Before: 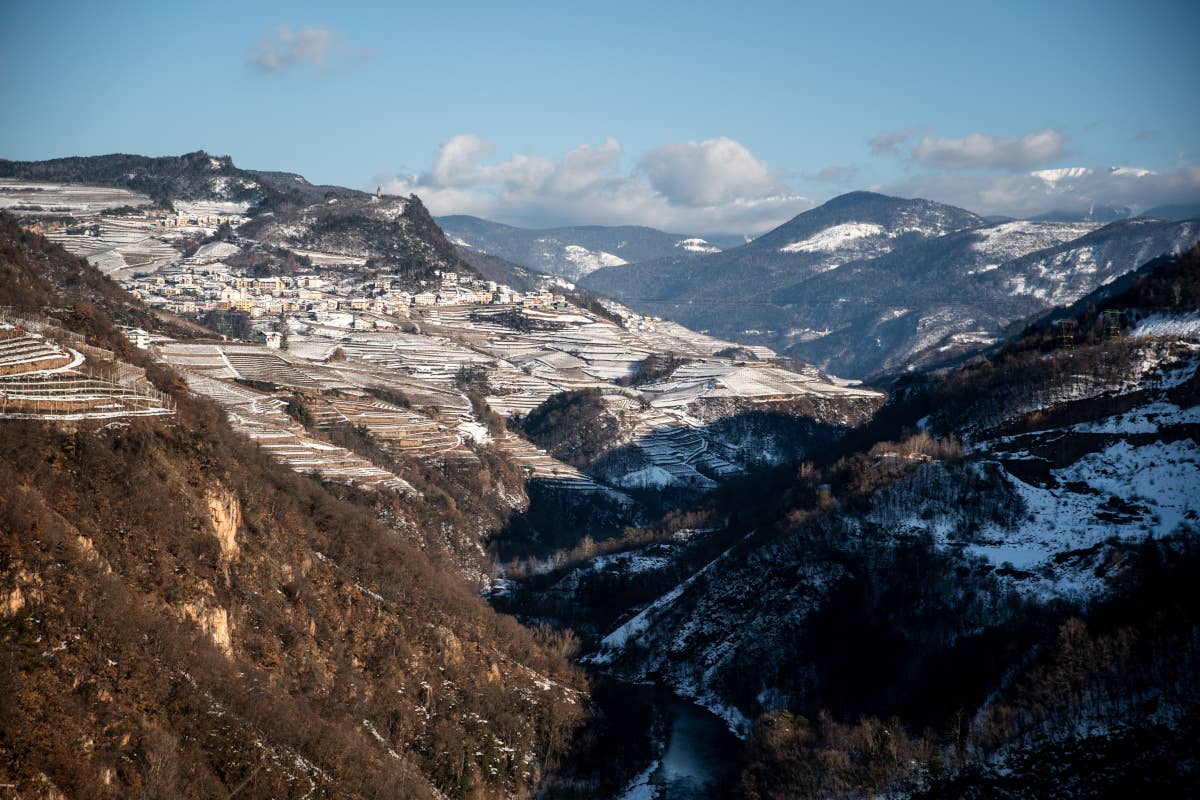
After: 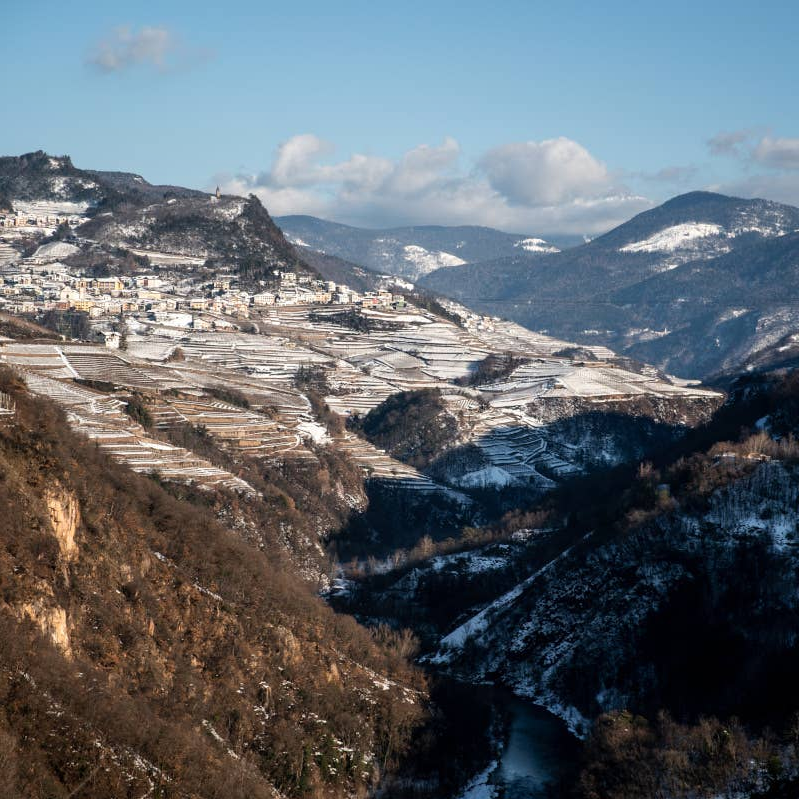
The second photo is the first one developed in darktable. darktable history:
crop and rotate: left 13.451%, right 19.895%
tone equalizer: on, module defaults
